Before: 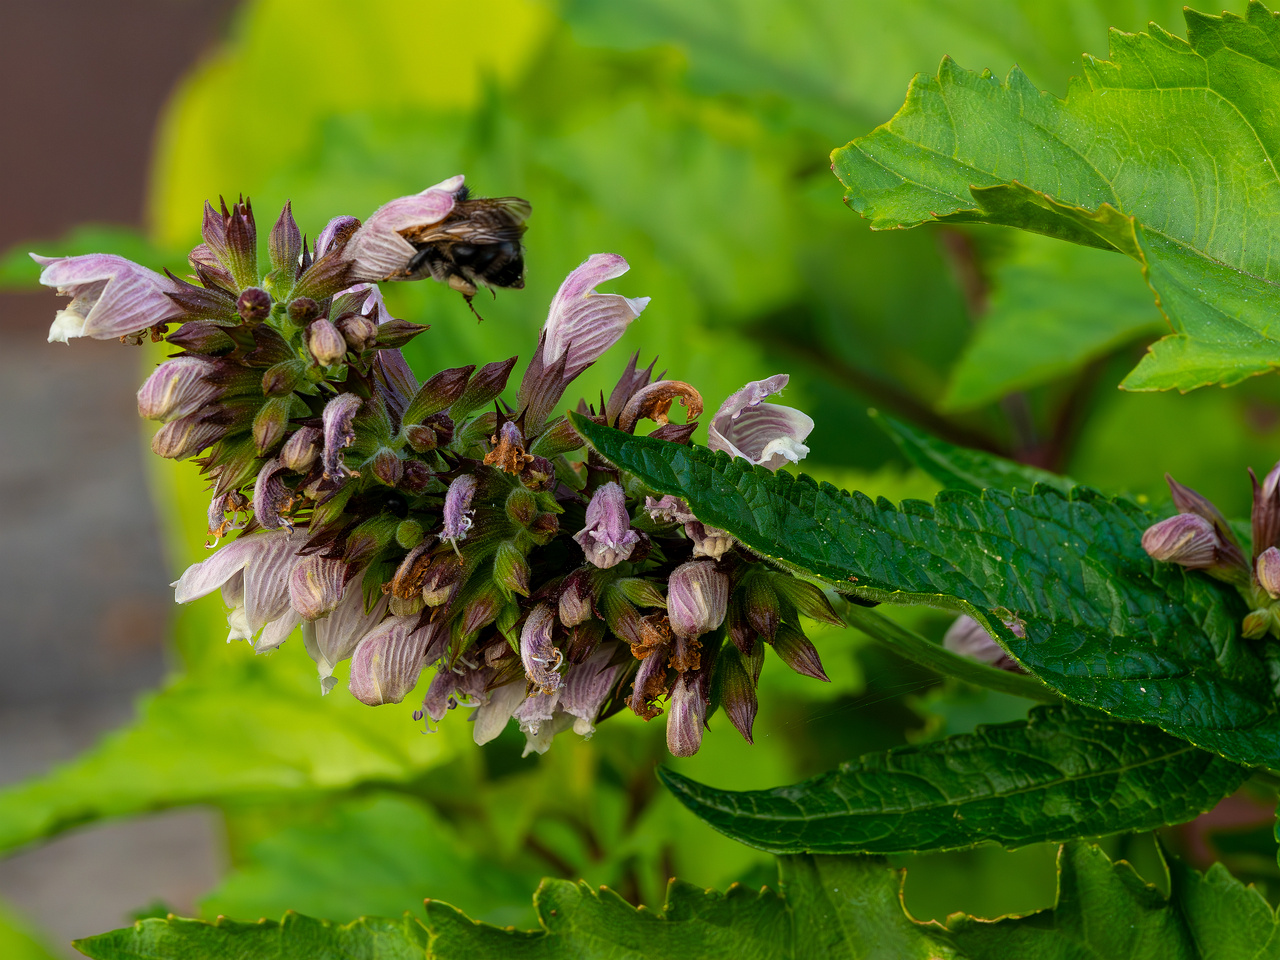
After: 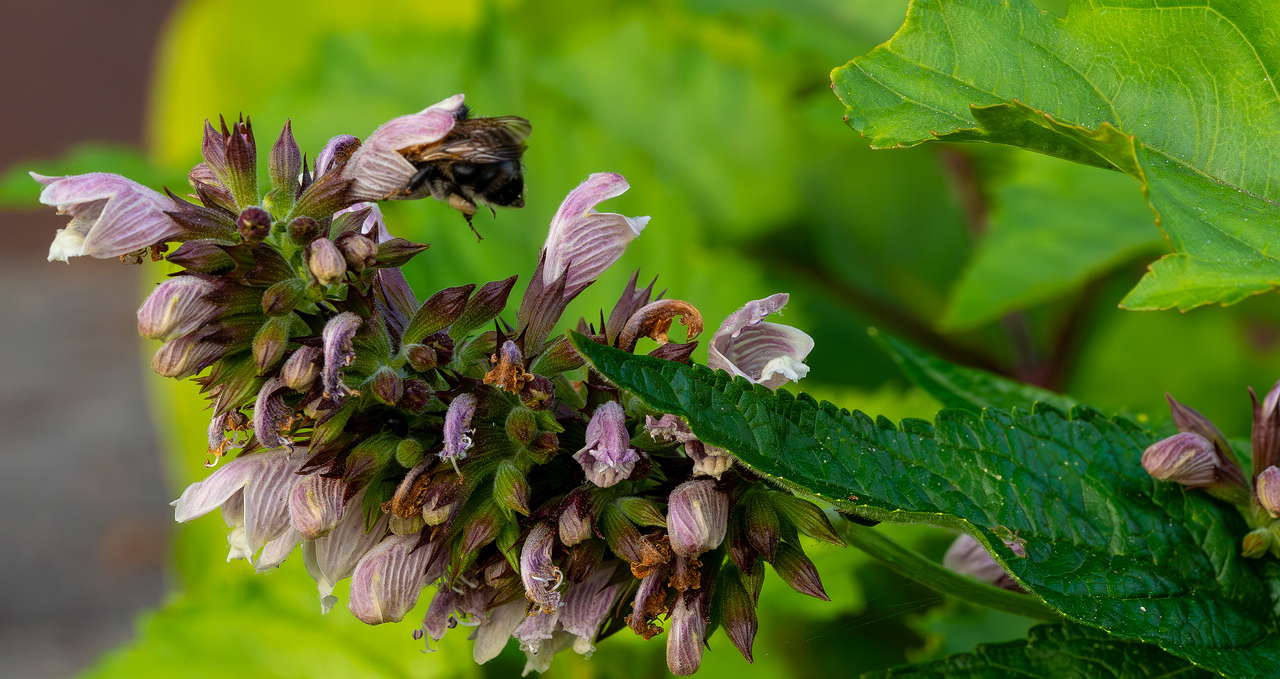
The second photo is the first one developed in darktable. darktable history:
crop and rotate: top 8.498%, bottom 20.736%
